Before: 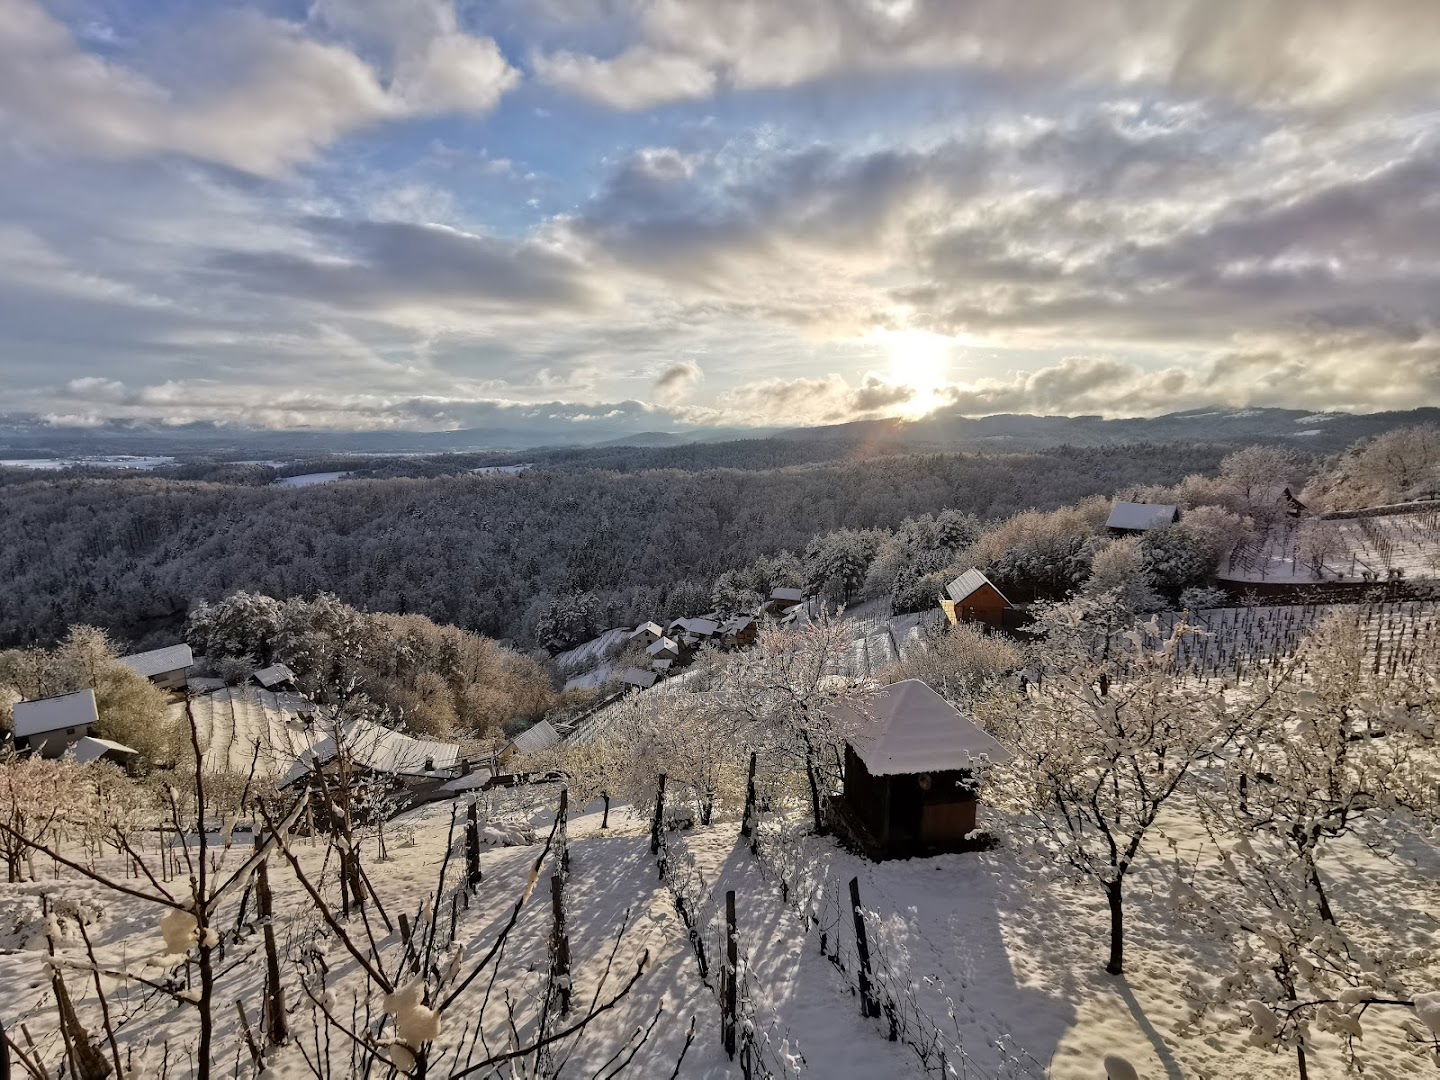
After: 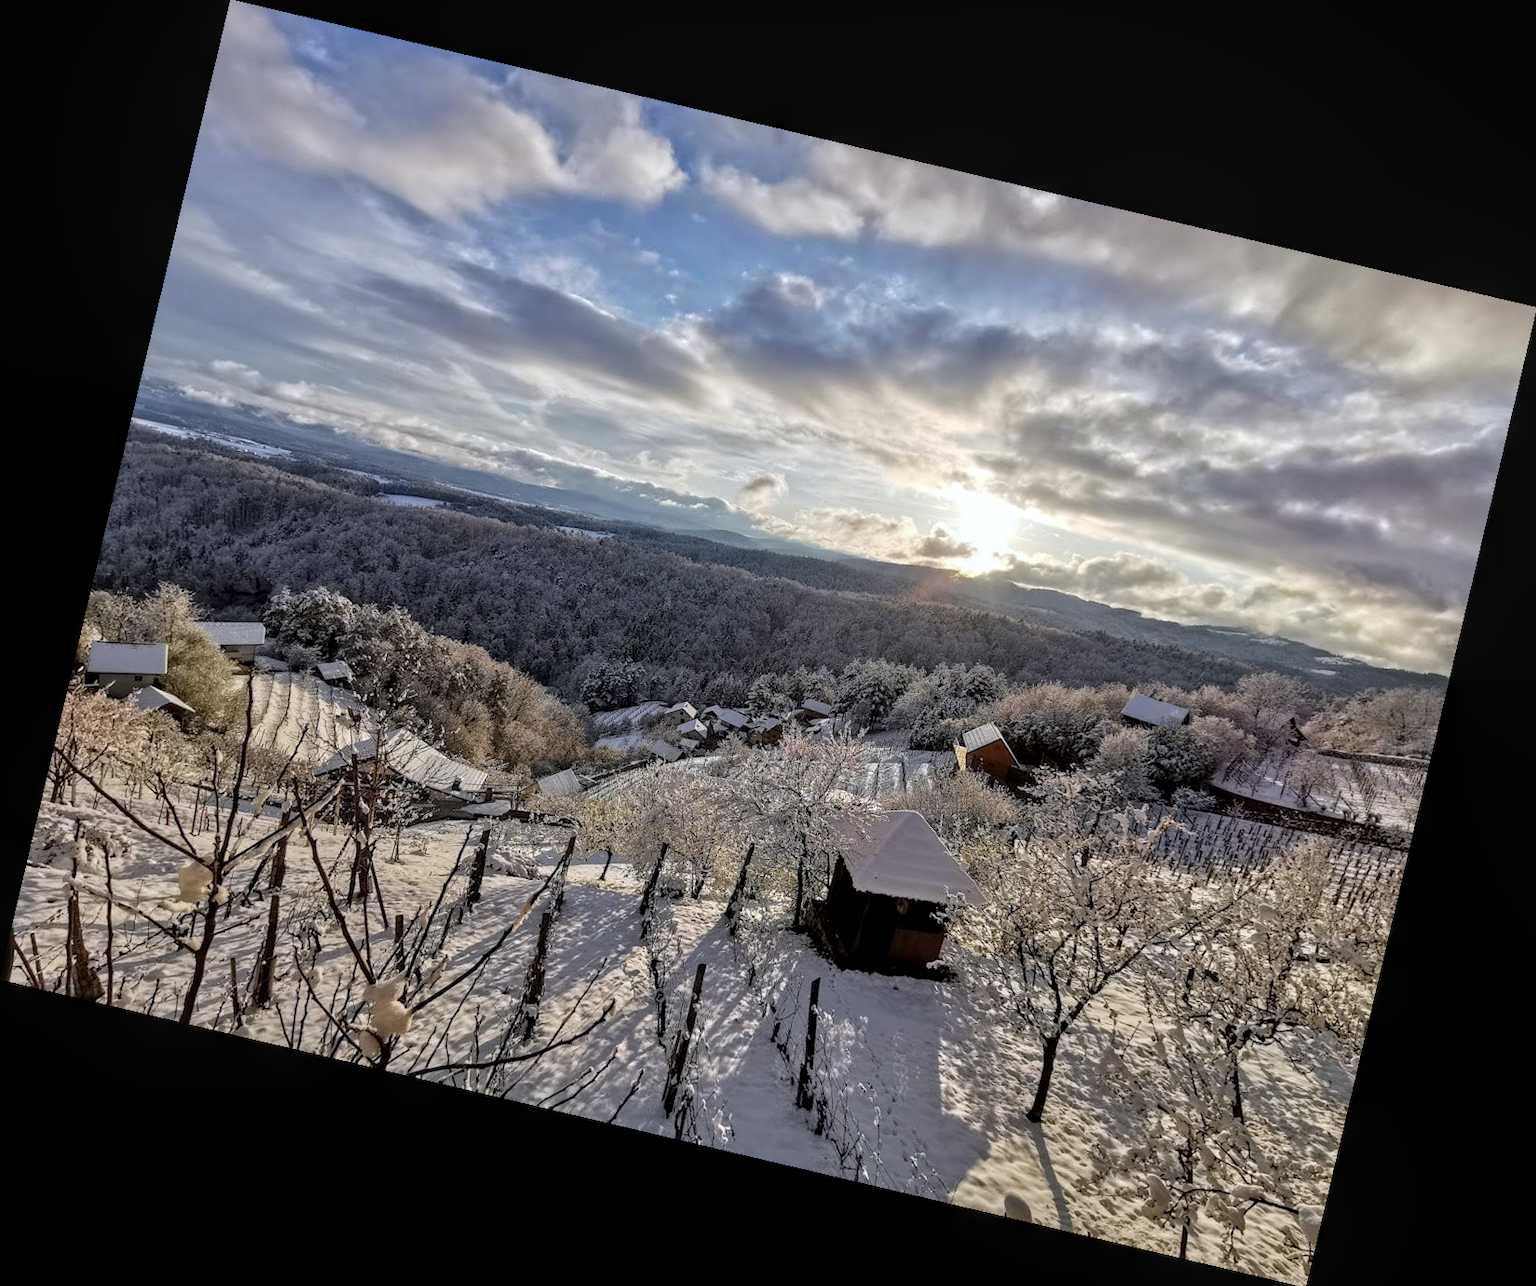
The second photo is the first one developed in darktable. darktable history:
rotate and perspective: rotation 13.27°, automatic cropping off
local contrast: highlights 55%, shadows 52%, detail 130%, midtone range 0.452
white balance: red 0.983, blue 1.036
